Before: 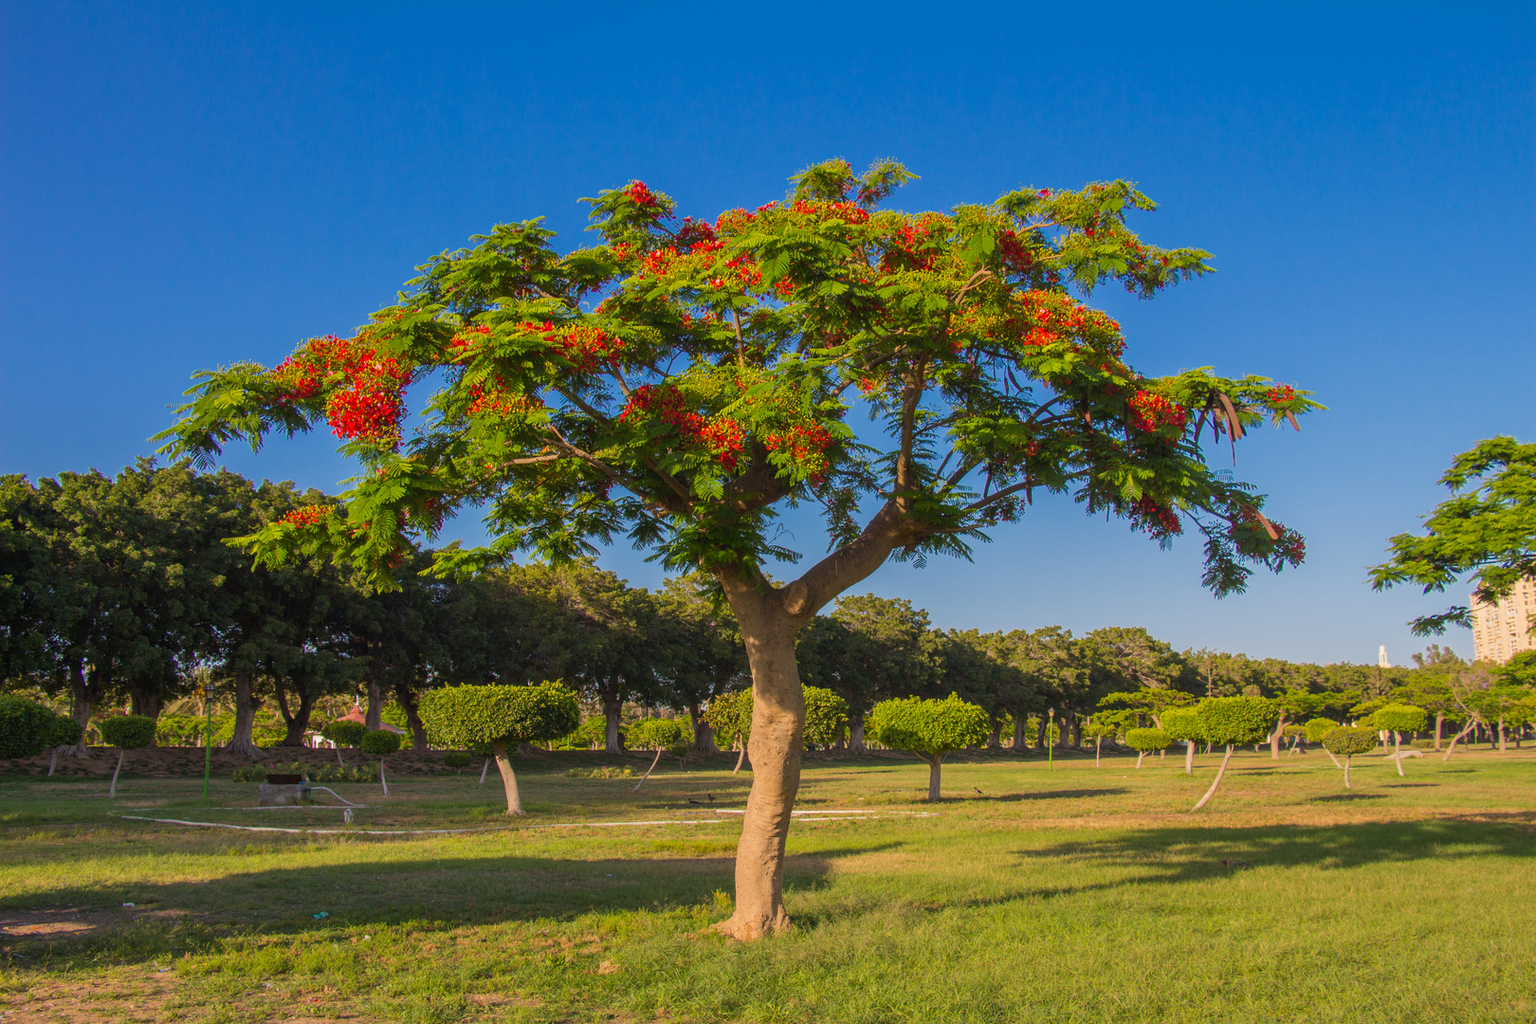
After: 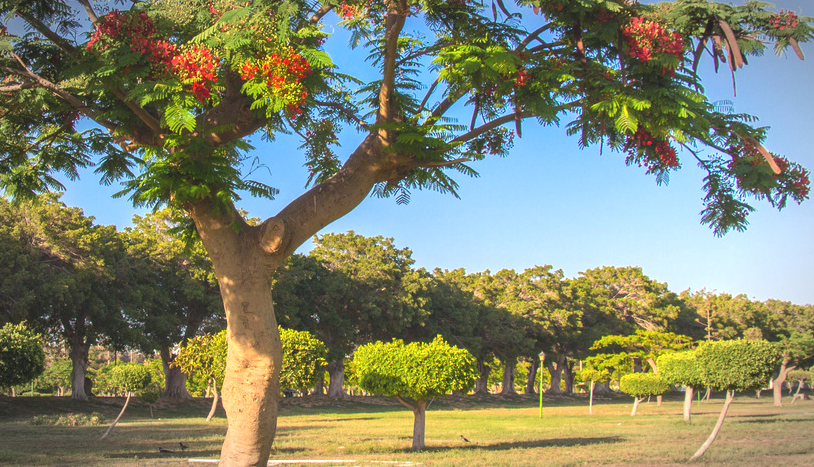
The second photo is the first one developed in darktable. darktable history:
vignetting: automatic ratio true
crop: left 35.03%, top 36.625%, right 14.663%, bottom 20.057%
exposure: black level correction -0.005, exposure 1.002 EV, compensate highlight preservation false
